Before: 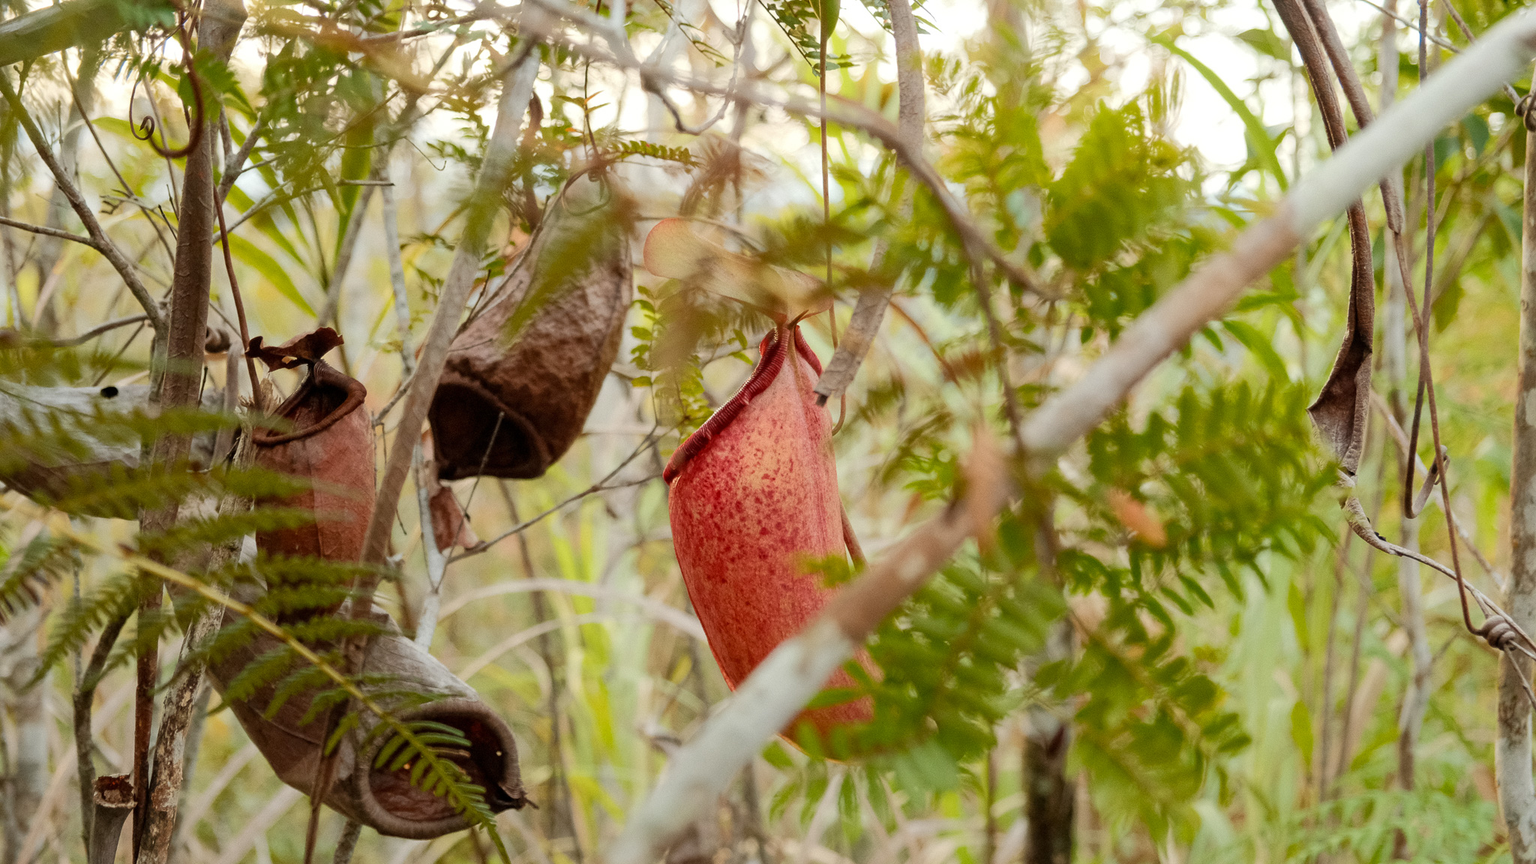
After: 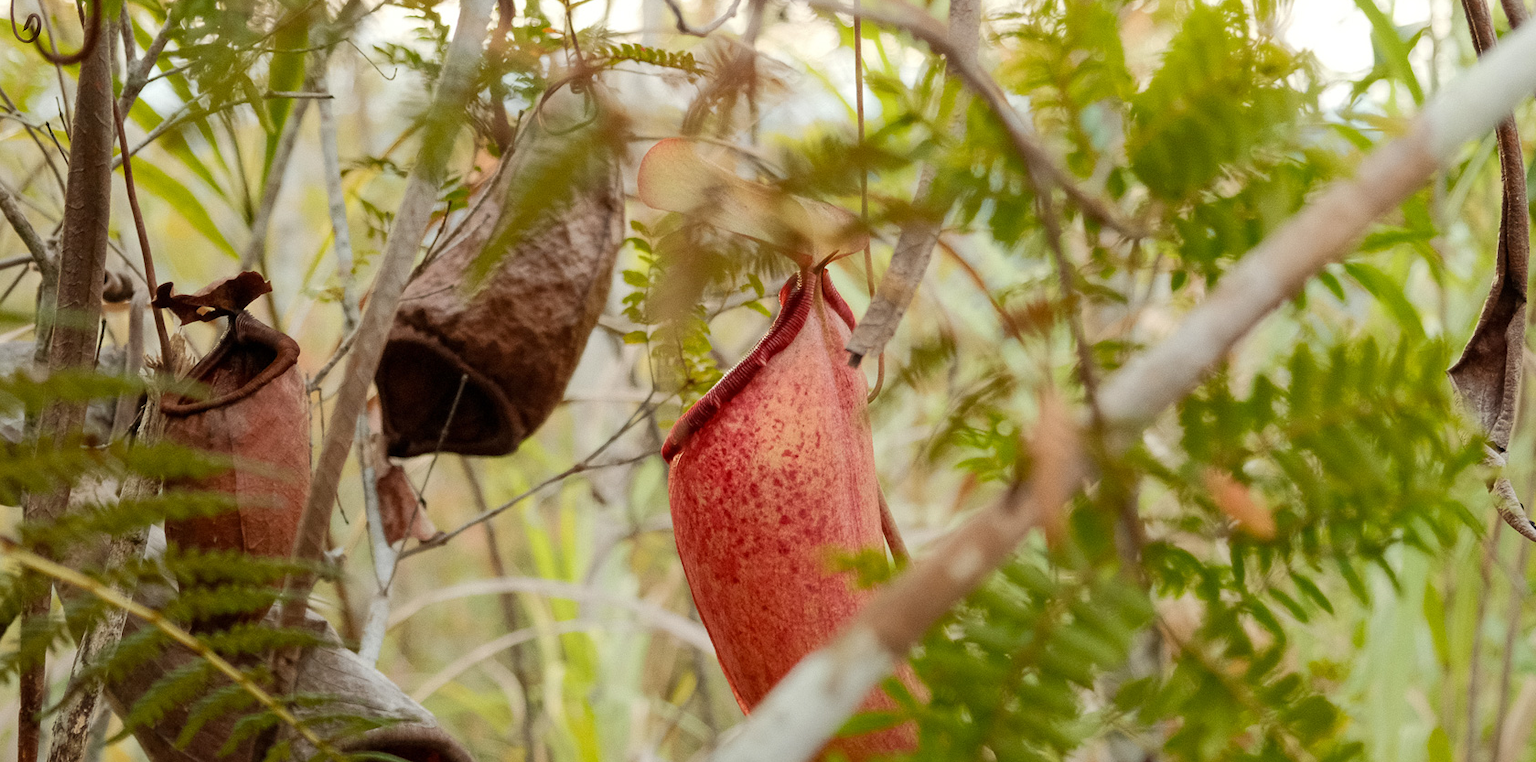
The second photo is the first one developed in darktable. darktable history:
crop: left 7.869%, top 12.19%, right 10.102%, bottom 15.446%
